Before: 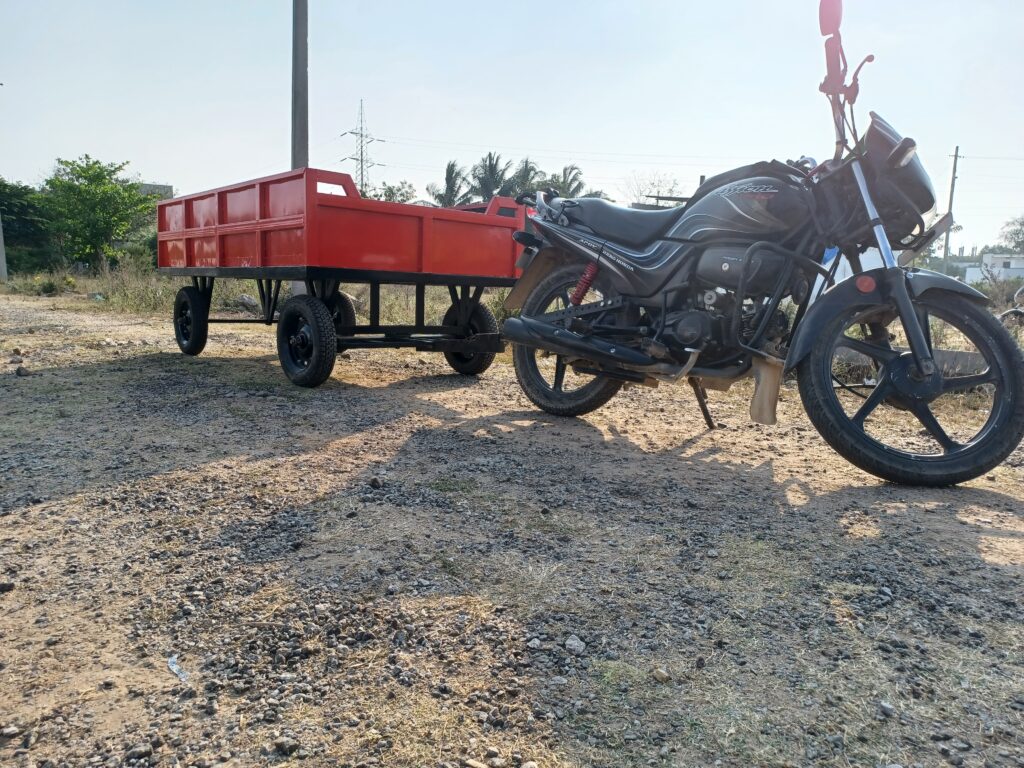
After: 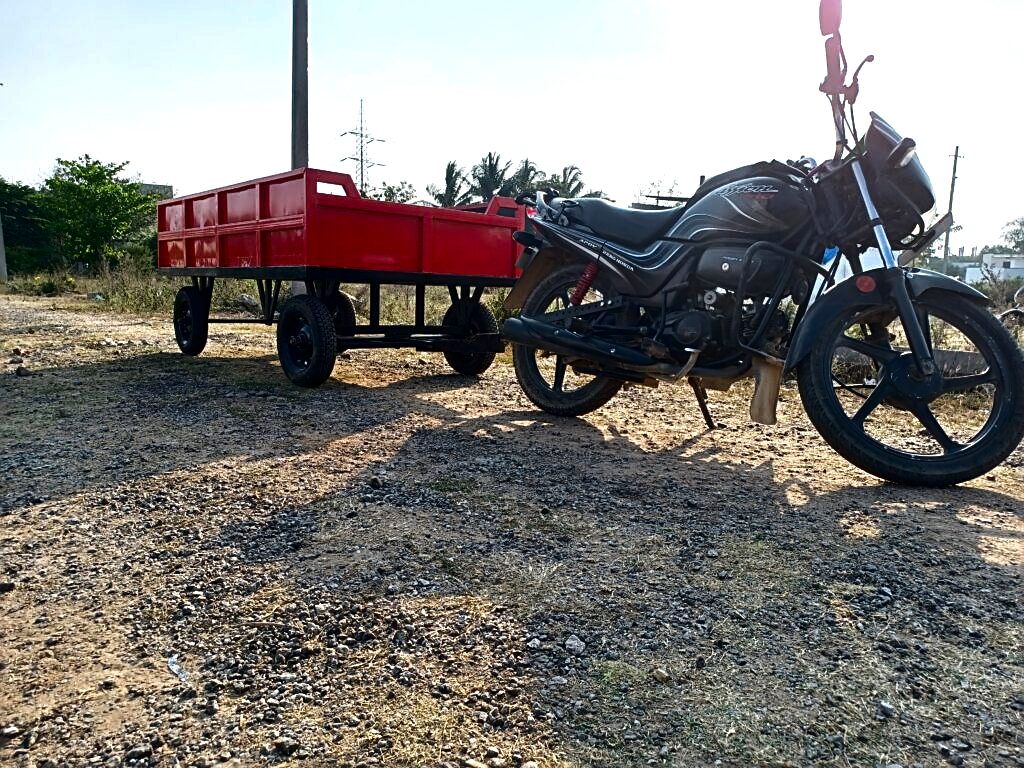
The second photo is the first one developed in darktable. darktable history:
contrast brightness saturation: brightness -0.25, saturation 0.2
tone equalizer: -8 EV -0.417 EV, -7 EV -0.389 EV, -6 EV -0.333 EV, -5 EV -0.222 EV, -3 EV 0.222 EV, -2 EV 0.333 EV, -1 EV 0.389 EV, +0 EV 0.417 EV, edges refinement/feathering 500, mask exposure compensation -1.57 EV, preserve details no
sharpen: on, module defaults
